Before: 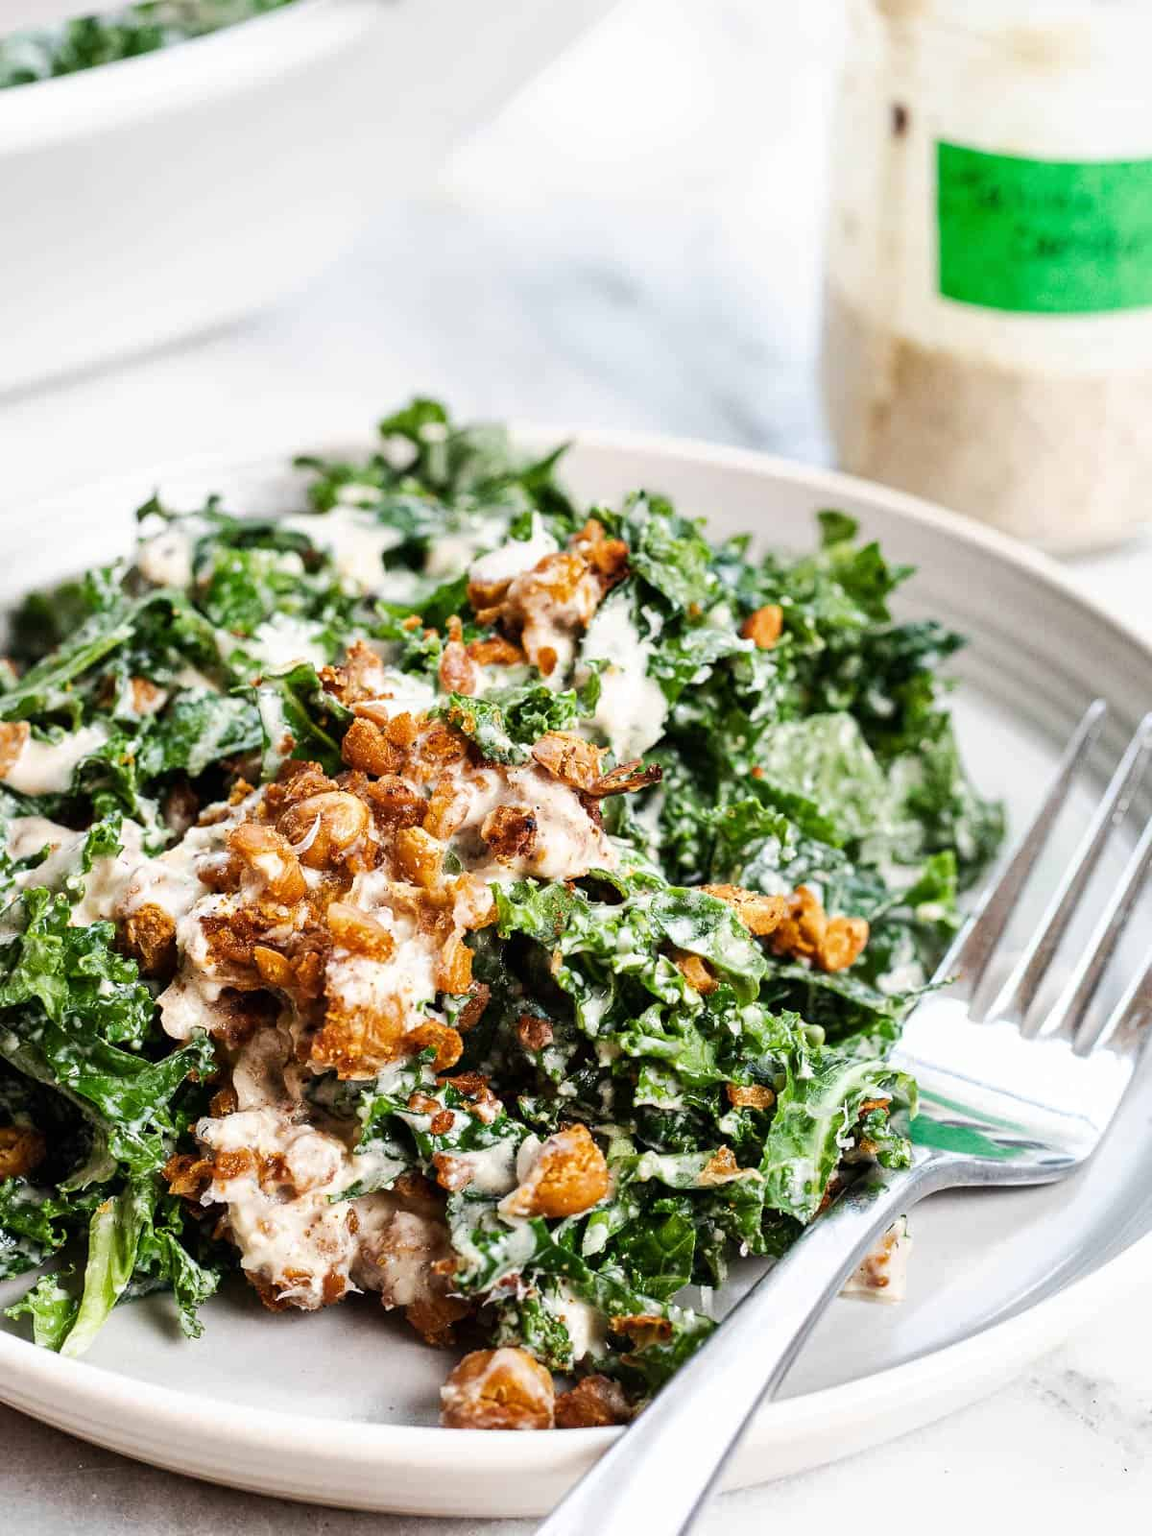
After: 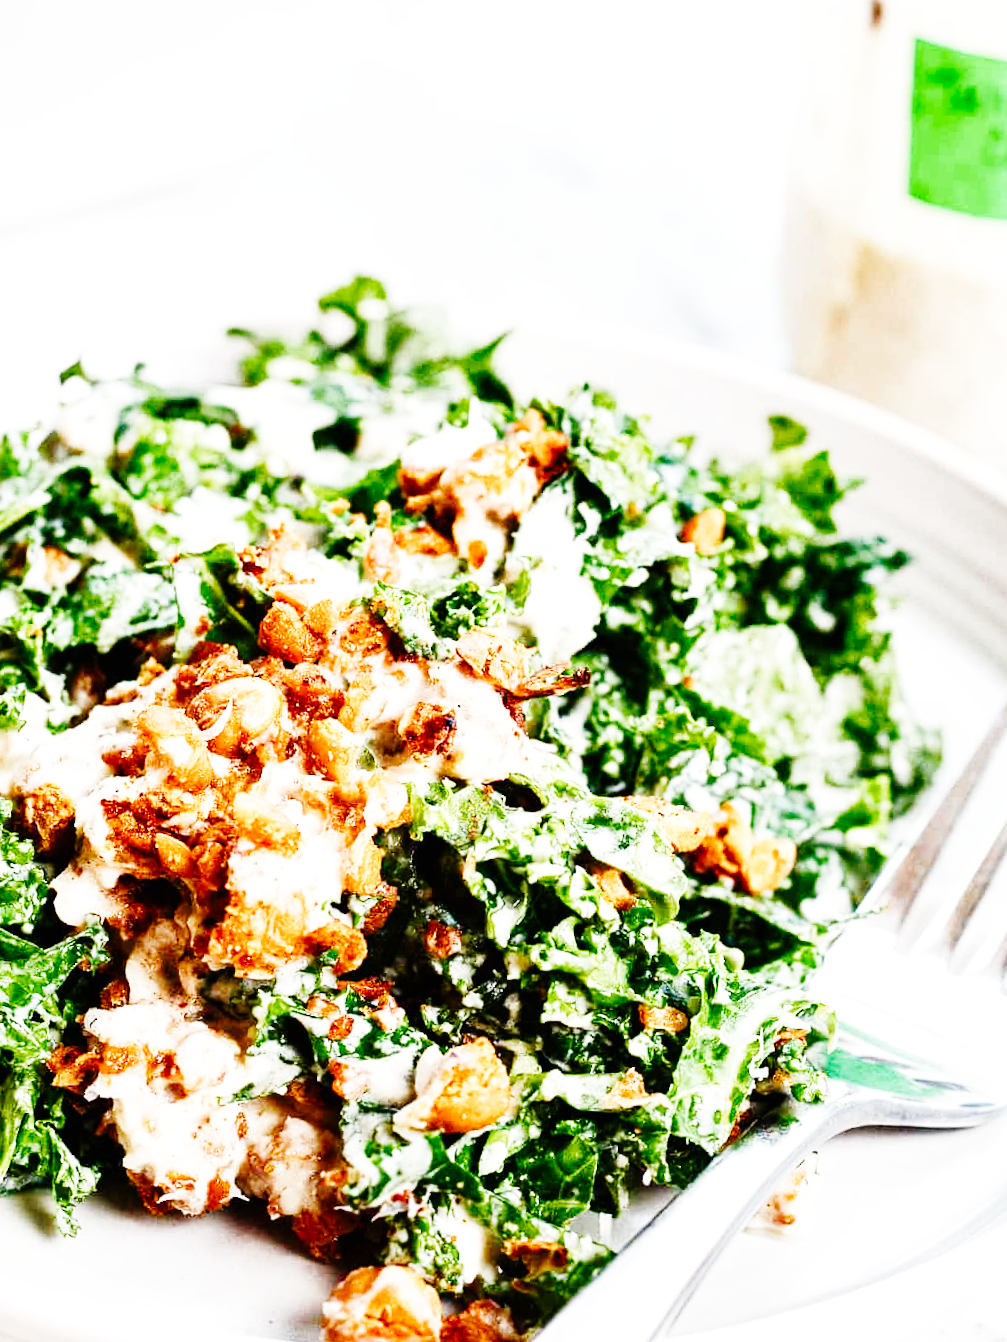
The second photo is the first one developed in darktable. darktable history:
color balance rgb: perceptual saturation grading › global saturation 20%, perceptual saturation grading › highlights -50%, perceptual saturation grading › shadows 30%
base curve: curves: ch0 [(0, 0) (0, 0) (0.002, 0.001) (0.008, 0.003) (0.019, 0.011) (0.037, 0.037) (0.064, 0.11) (0.102, 0.232) (0.152, 0.379) (0.216, 0.524) (0.296, 0.665) (0.394, 0.789) (0.512, 0.881) (0.651, 0.945) (0.813, 0.986) (1, 1)], preserve colors none
exposure: exposure 0.127 EV, compensate highlight preservation false
crop and rotate: angle -3.27°, left 5.211%, top 5.211%, right 4.607%, bottom 4.607%
